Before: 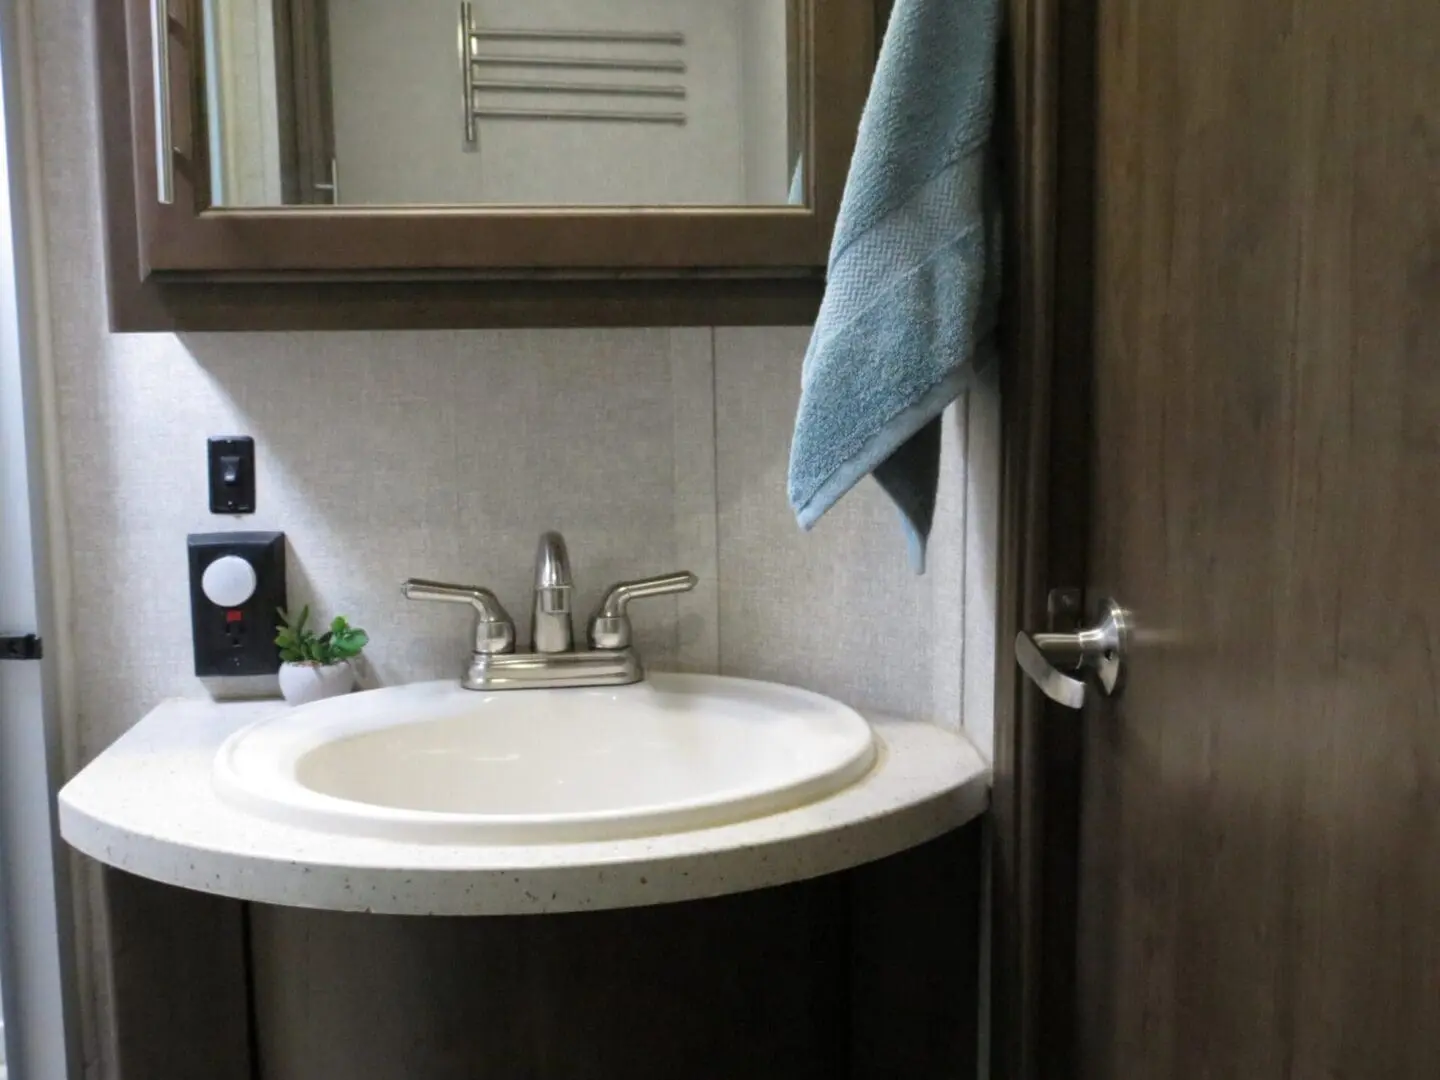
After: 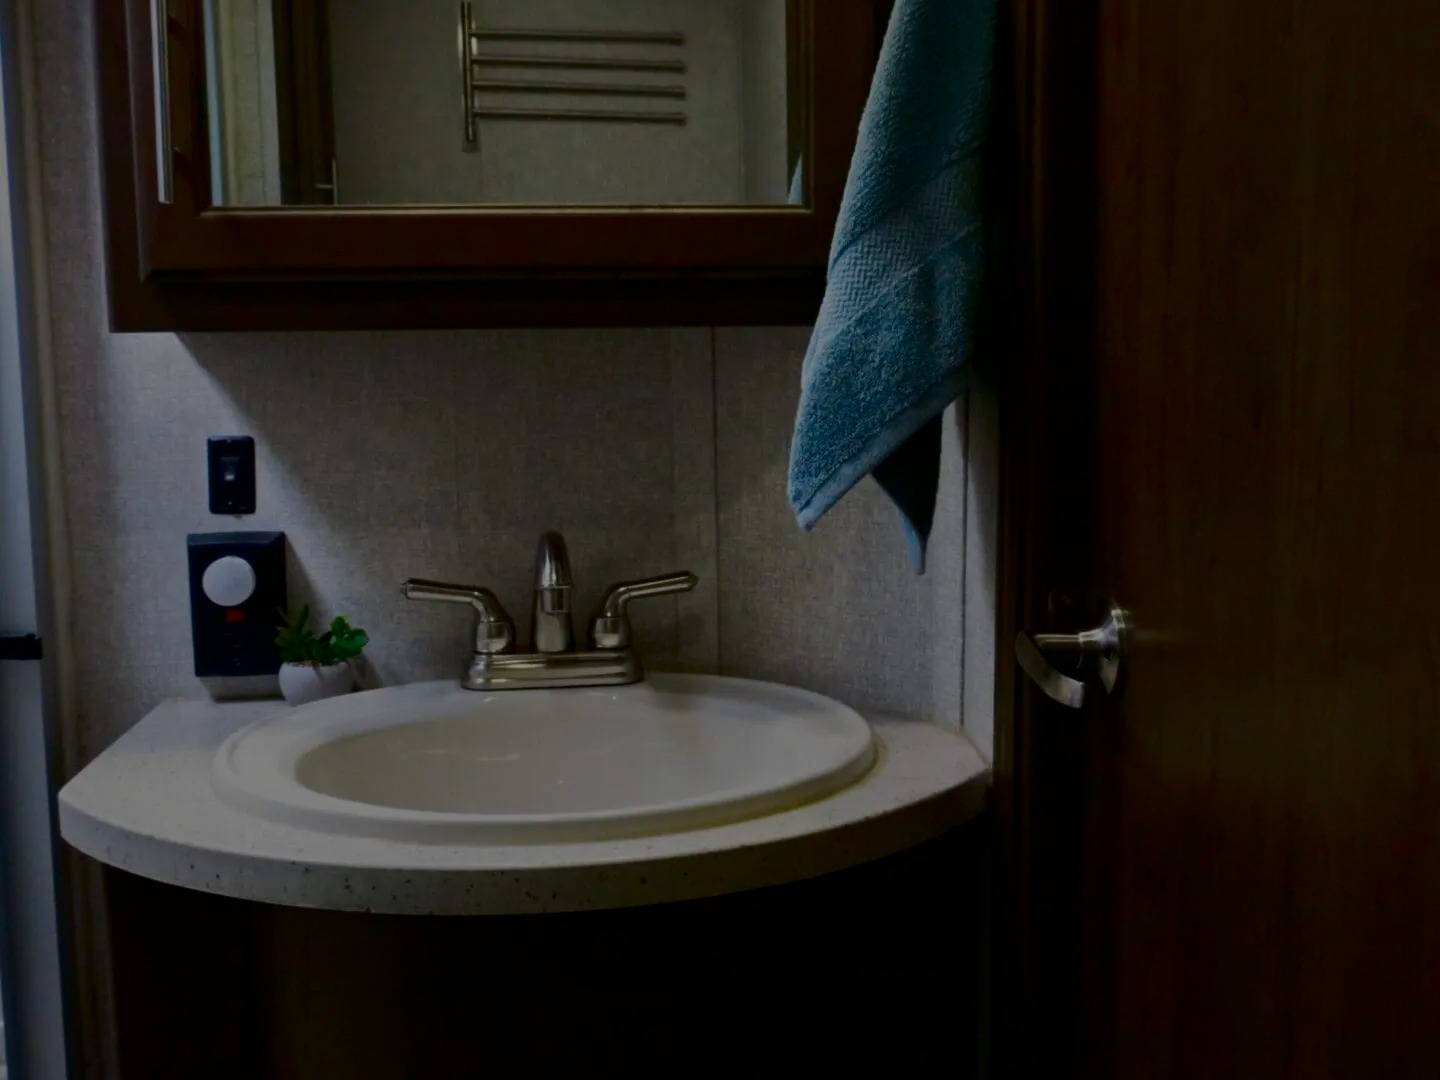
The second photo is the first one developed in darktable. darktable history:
contrast brightness saturation: contrast 0.223, brightness -0.187, saturation 0.236
haze removal: compatibility mode true, adaptive false
shadows and highlights: shadows 42.87, highlights 7.97
tone equalizer: -8 EV -1.98 EV, -7 EV -1.96 EV, -6 EV -1.97 EV, -5 EV -1.96 EV, -4 EV -1.99 EV, -3 EV -1.97 EV, -2 EV -1.99 EV, -1 EV -1.62 EV, +0 EV -1.98 EV
